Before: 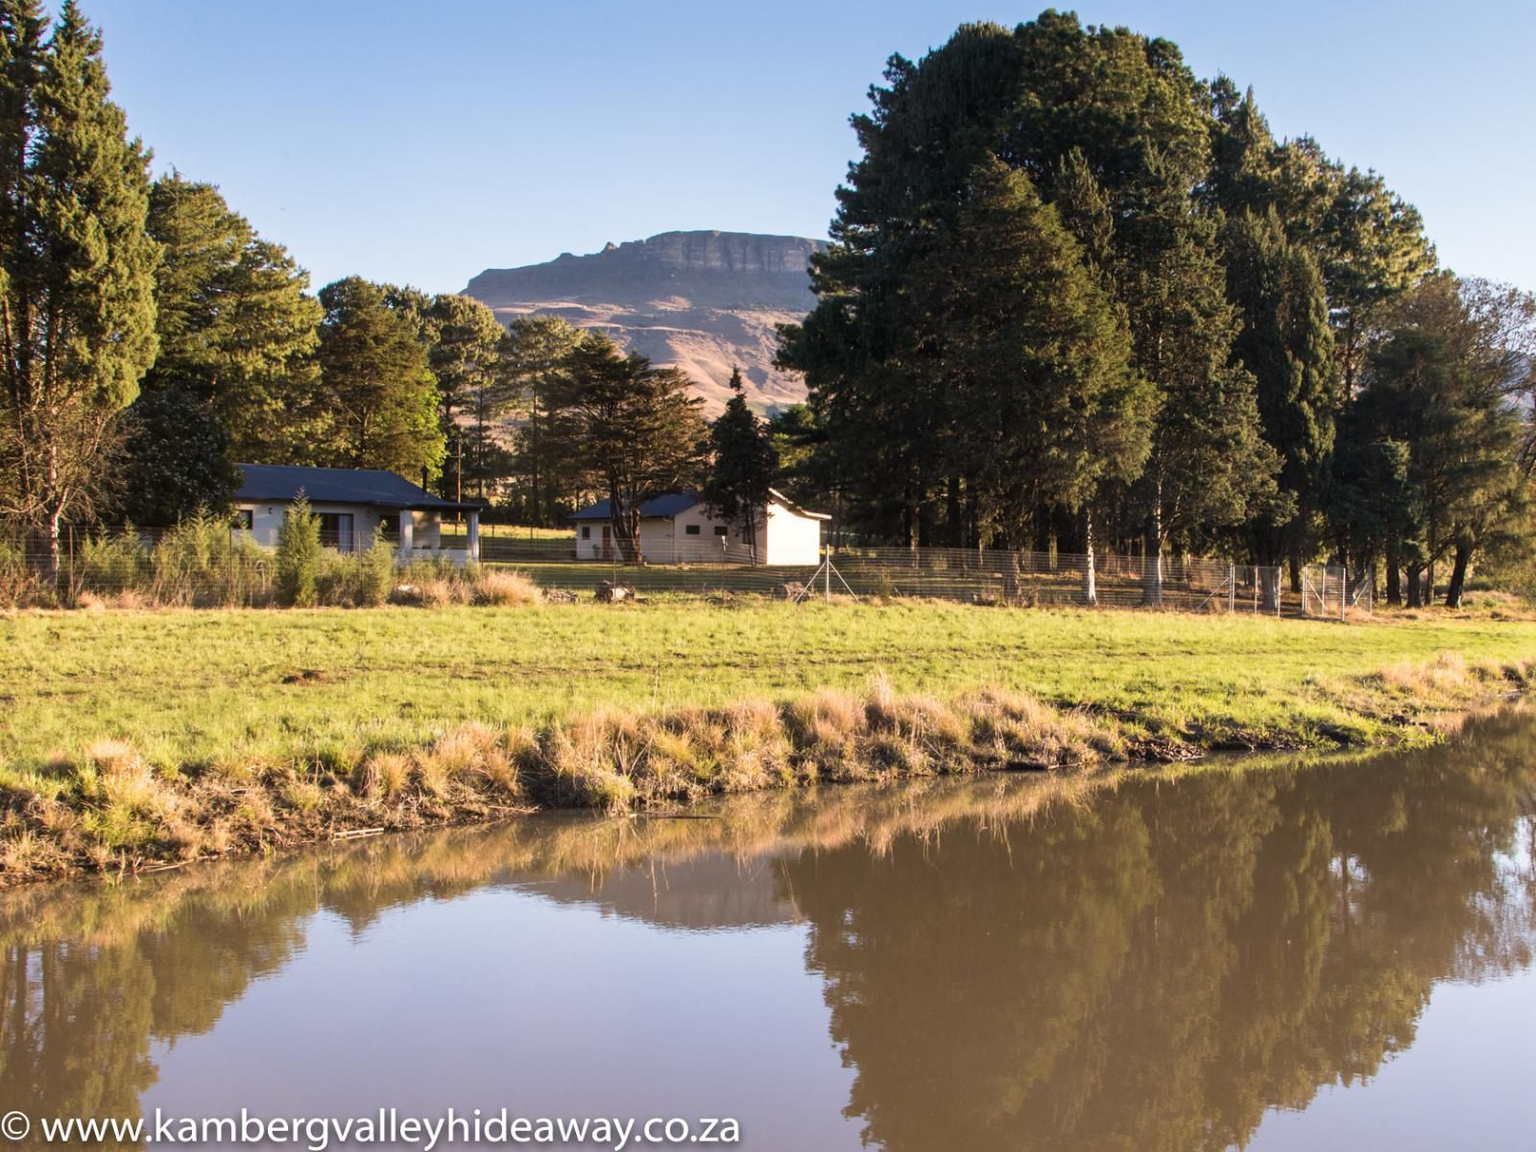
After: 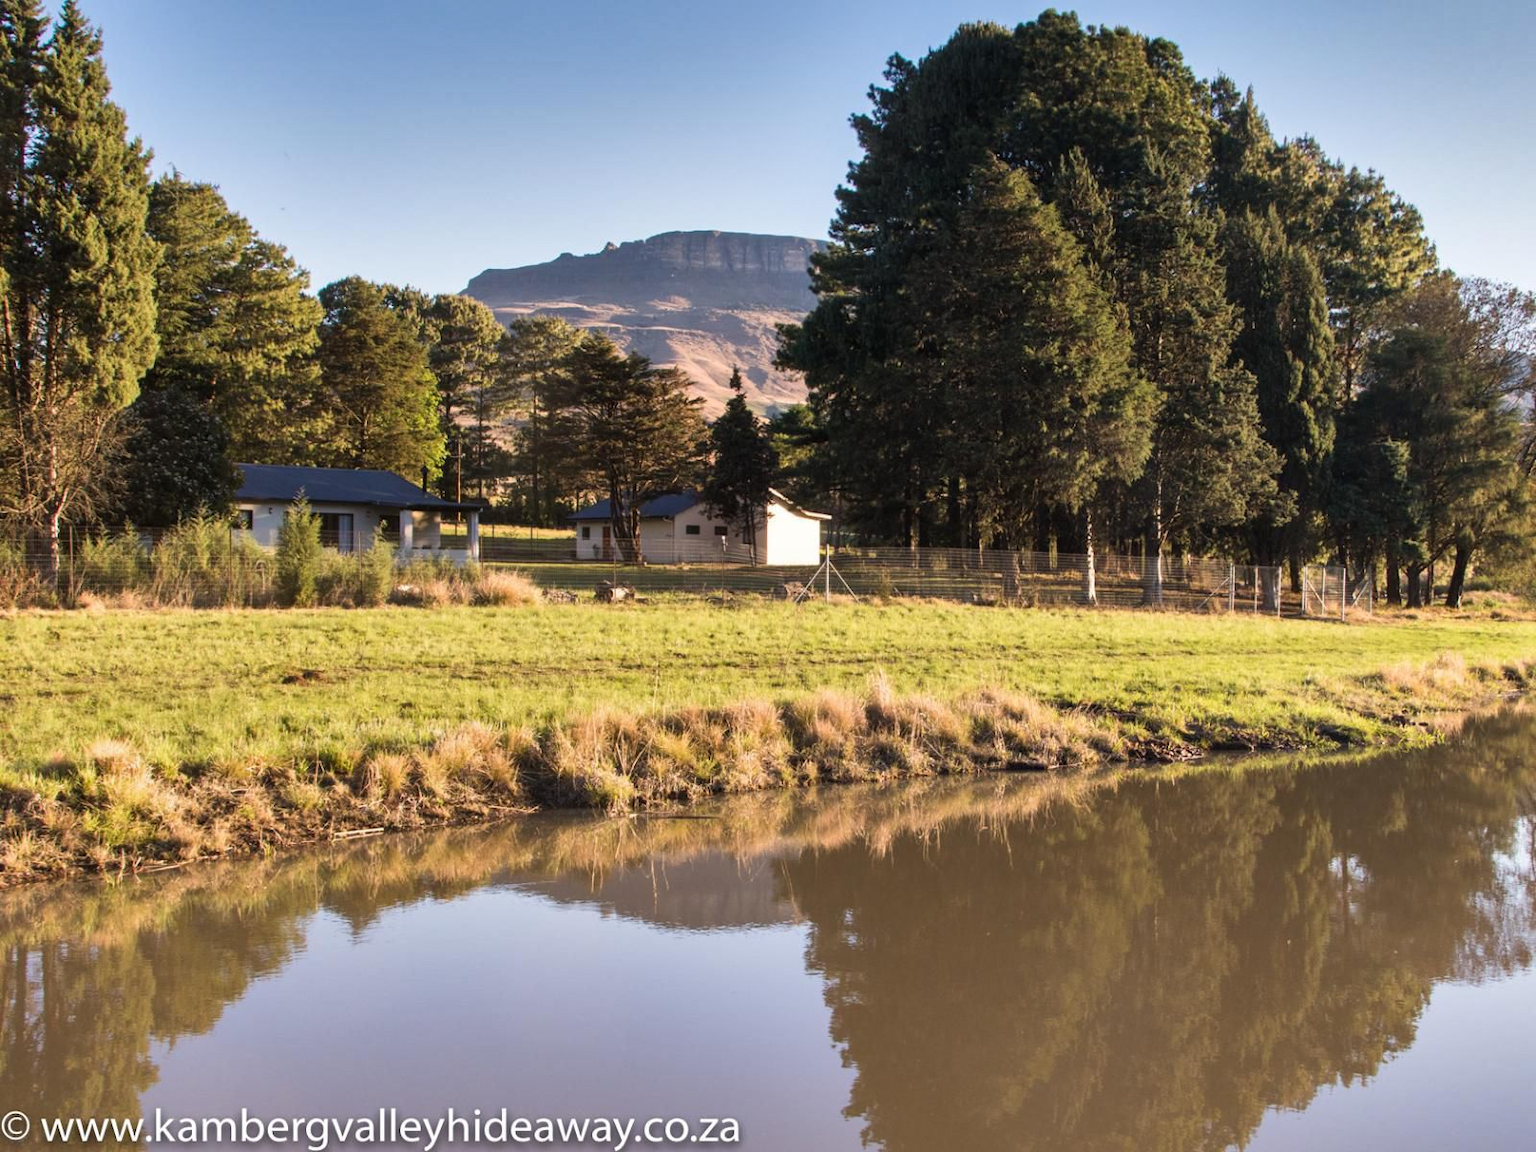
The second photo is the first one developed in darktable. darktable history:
shadows and highlights: shadows 30.64, highlights -62.62, soften with gaussian
